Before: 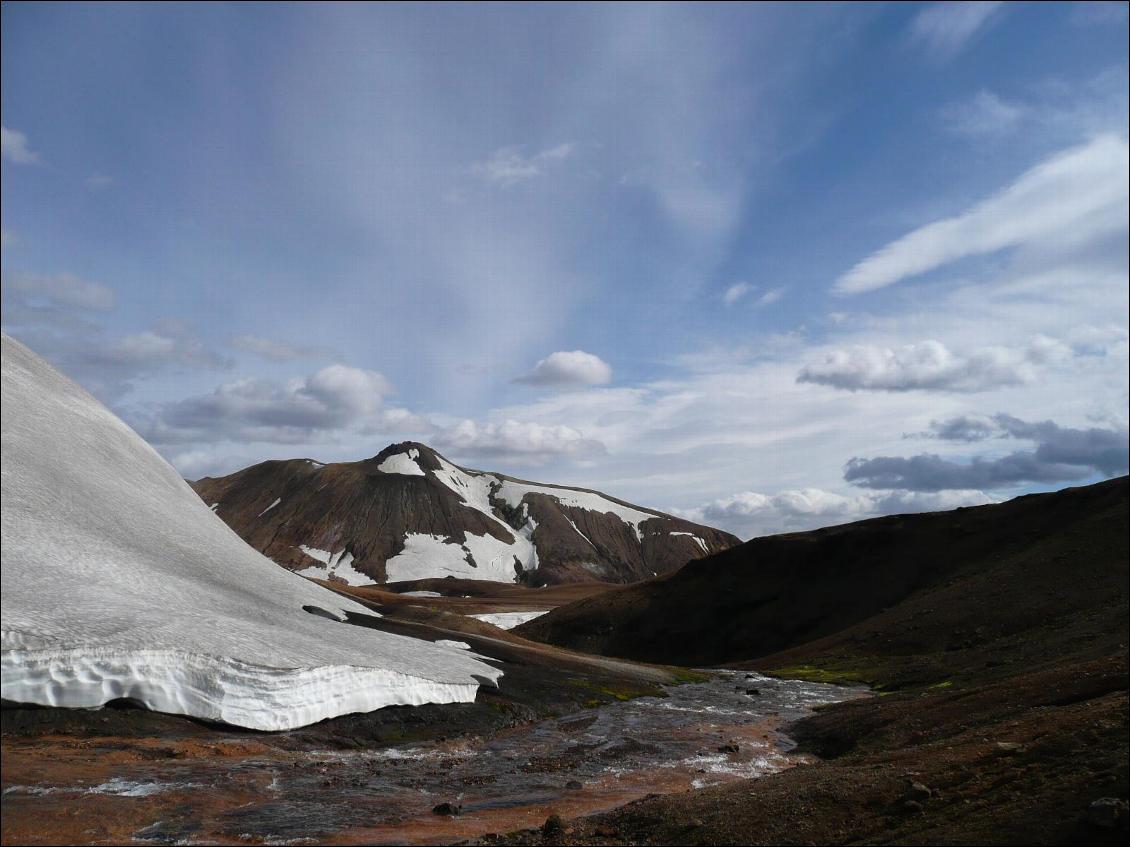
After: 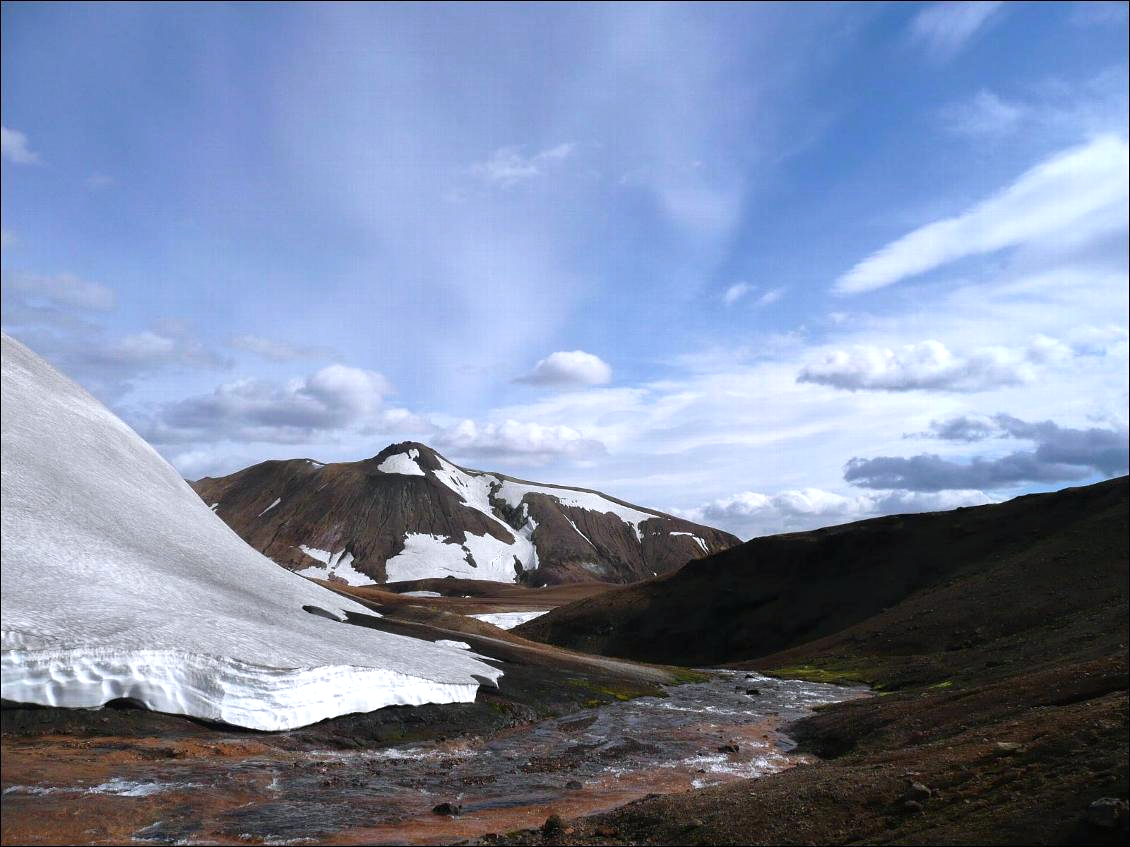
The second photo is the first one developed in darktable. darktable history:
exposure: exposure 0.558 EV, compensate highlight preservation false
color calibration: gray › normalize channels true, illuminant as shot in camera, x 0.358, y 0.373, temperature 4628.91 K, gamut compression 0.004
